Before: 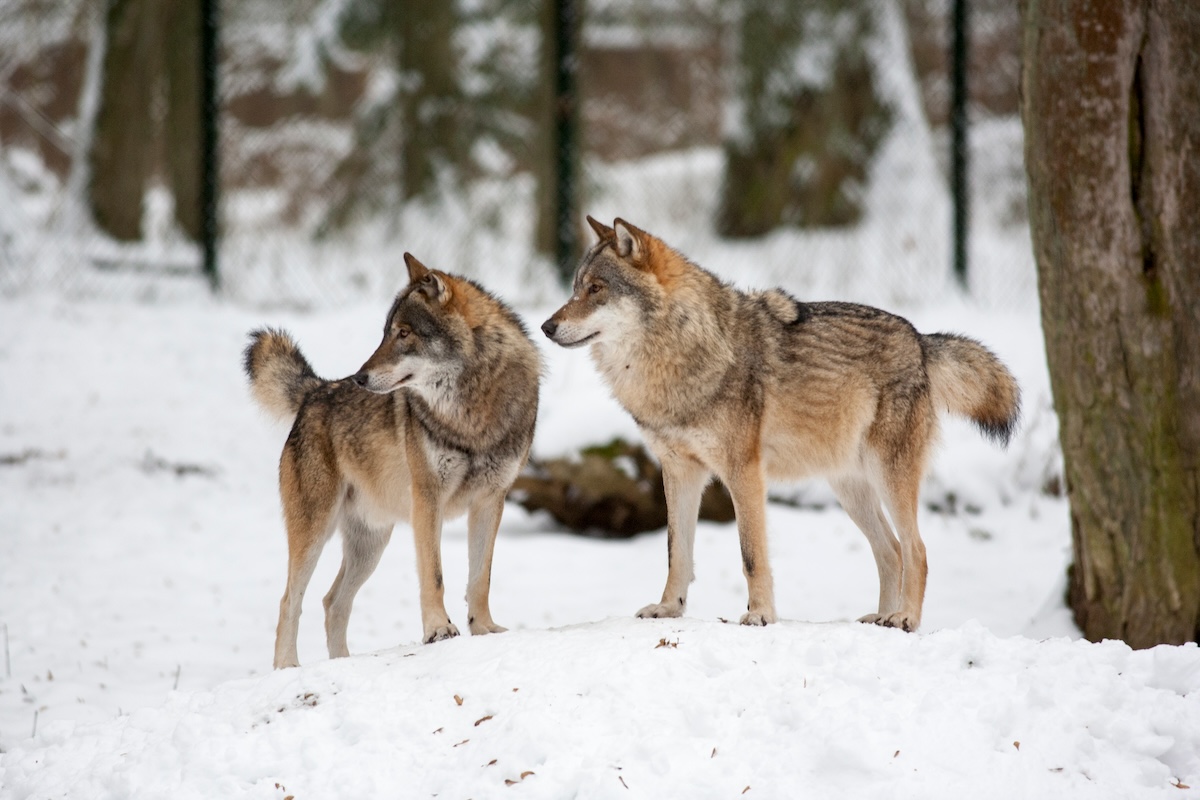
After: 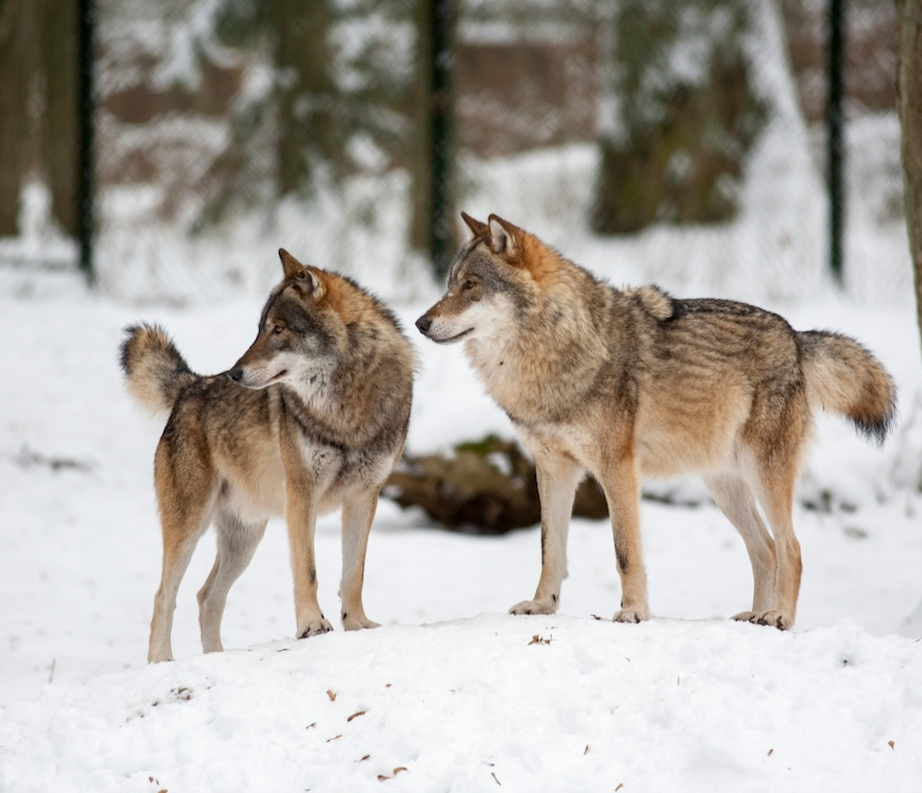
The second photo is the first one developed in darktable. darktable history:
tone equalizer: on, module defaults
rotate and perspective: rotation 0.192°, lens shift (horizontal) -0.015, crop left 0.005, crop right 0.996, crop top 0.006, crop bottom 0.99
crop: left 9.88%, right 12.664%
